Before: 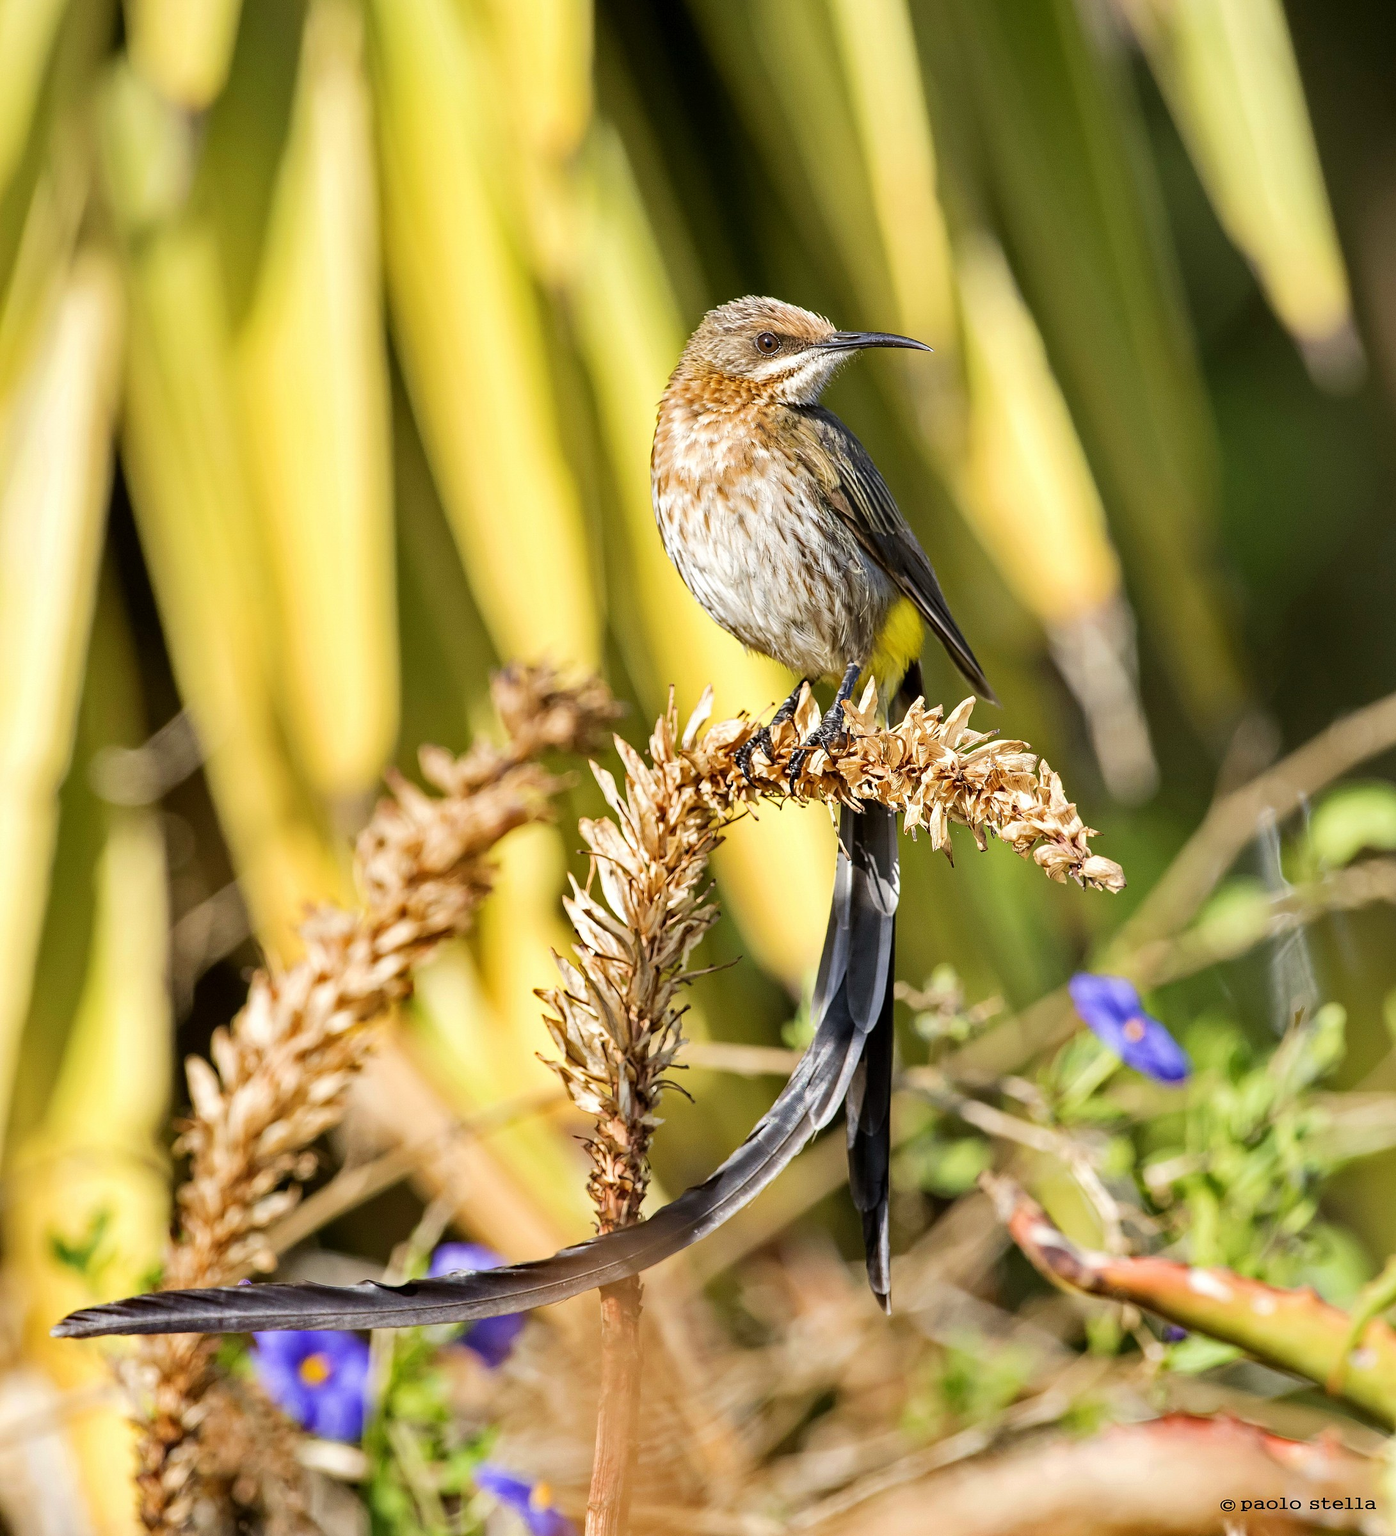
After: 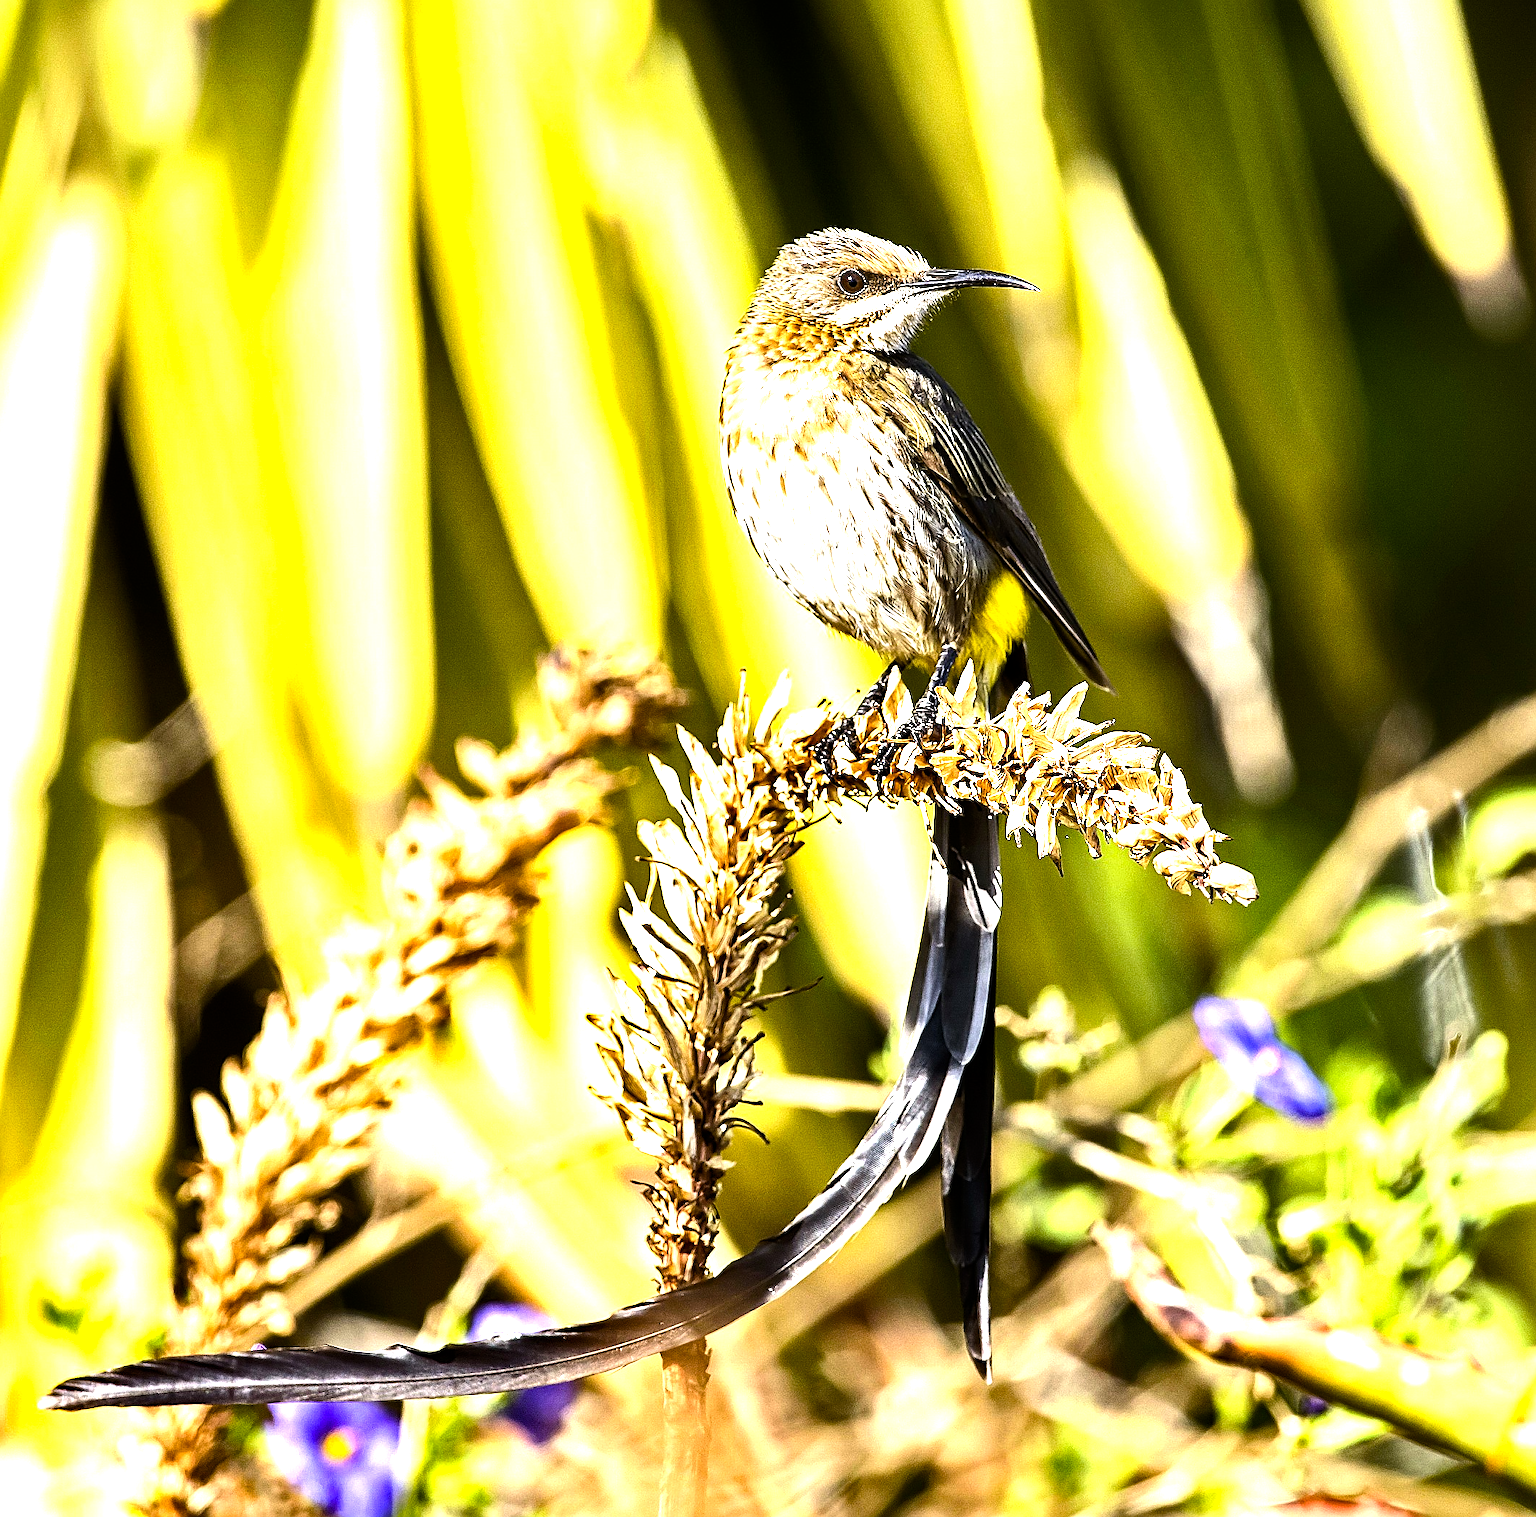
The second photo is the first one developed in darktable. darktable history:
tone equalizer: -8 EV -1.12 EV, -7 EV -1.01 EV, -6 EV -0.865 EV, -5 EV -0.615 EV, -3 EV 0.546 EV, -2 EV 0.853 EV, -1 EV 0.987 EV, +0 EV 1.07 EV, edges refinement/feathering 500, mask exposure compensation -1.57 EV, preserve details no
crop: left 1.21%, top 6.184%, right 1.729%, bottom 6.716%
color balance rgb: perceptual saturation grading › global saturation 20%, perceptual saturation grading › highlights -24.821%, perceptual saturation grading › shadows 24.325%, perceptual brilliance grading › global brilliance 15.695%, perceptual brilliance grading › shadows -34.332%, global vibrance 24.771%
sharpen: on, module defaults
exposure: compensate exposure bias true, compensate highlight preservation false
